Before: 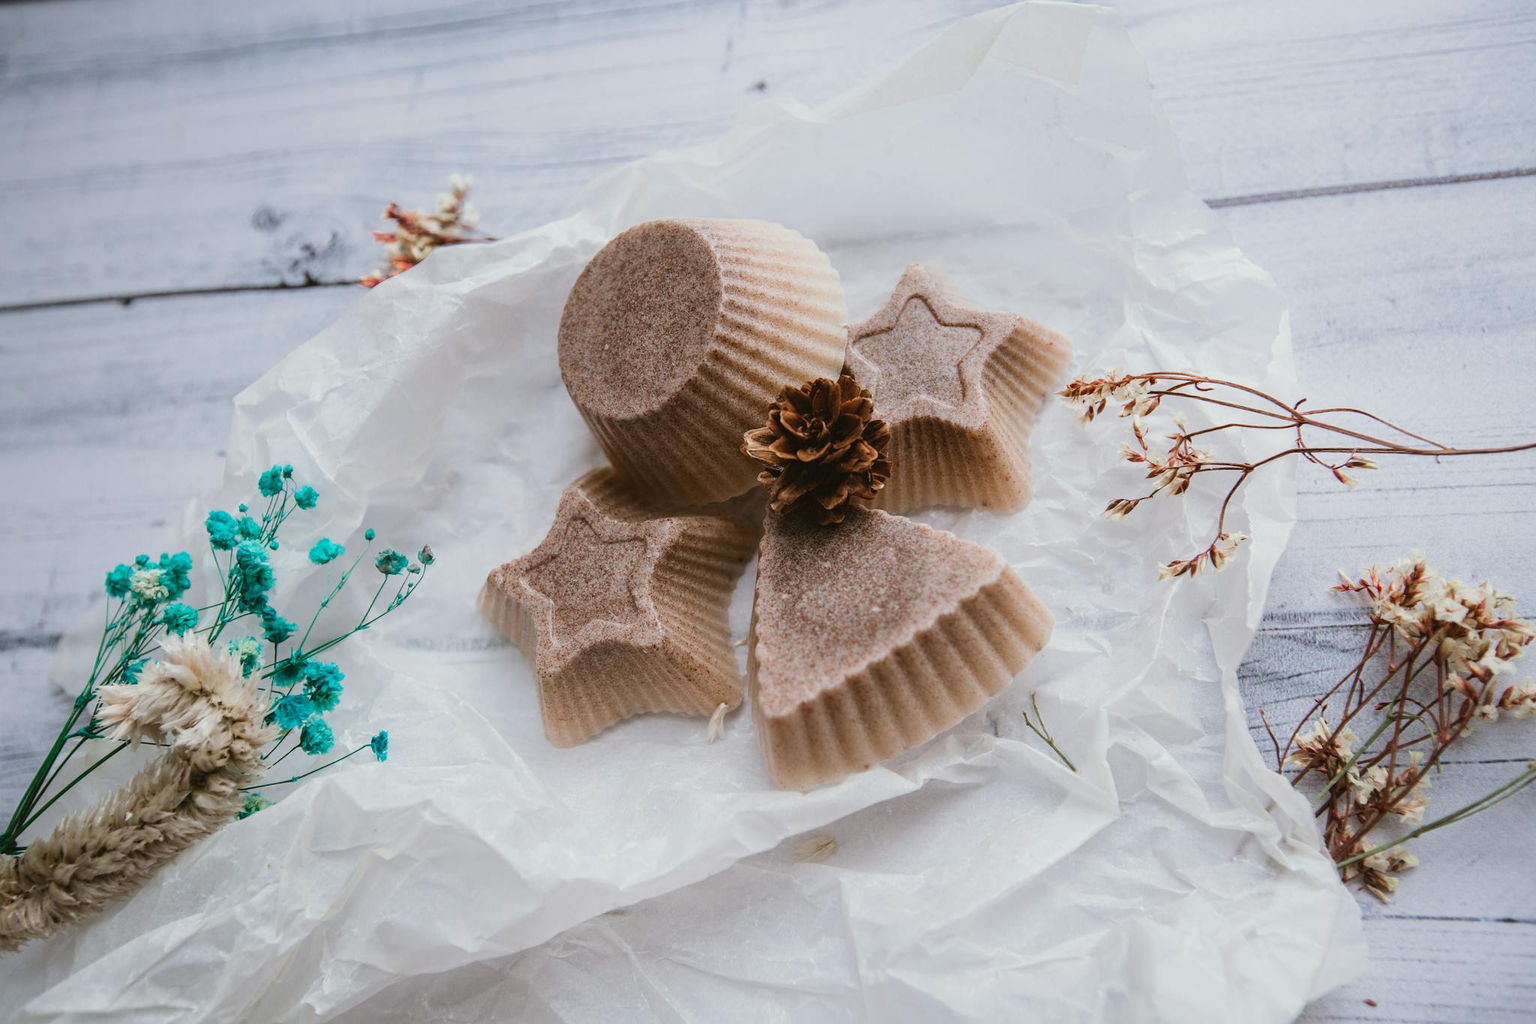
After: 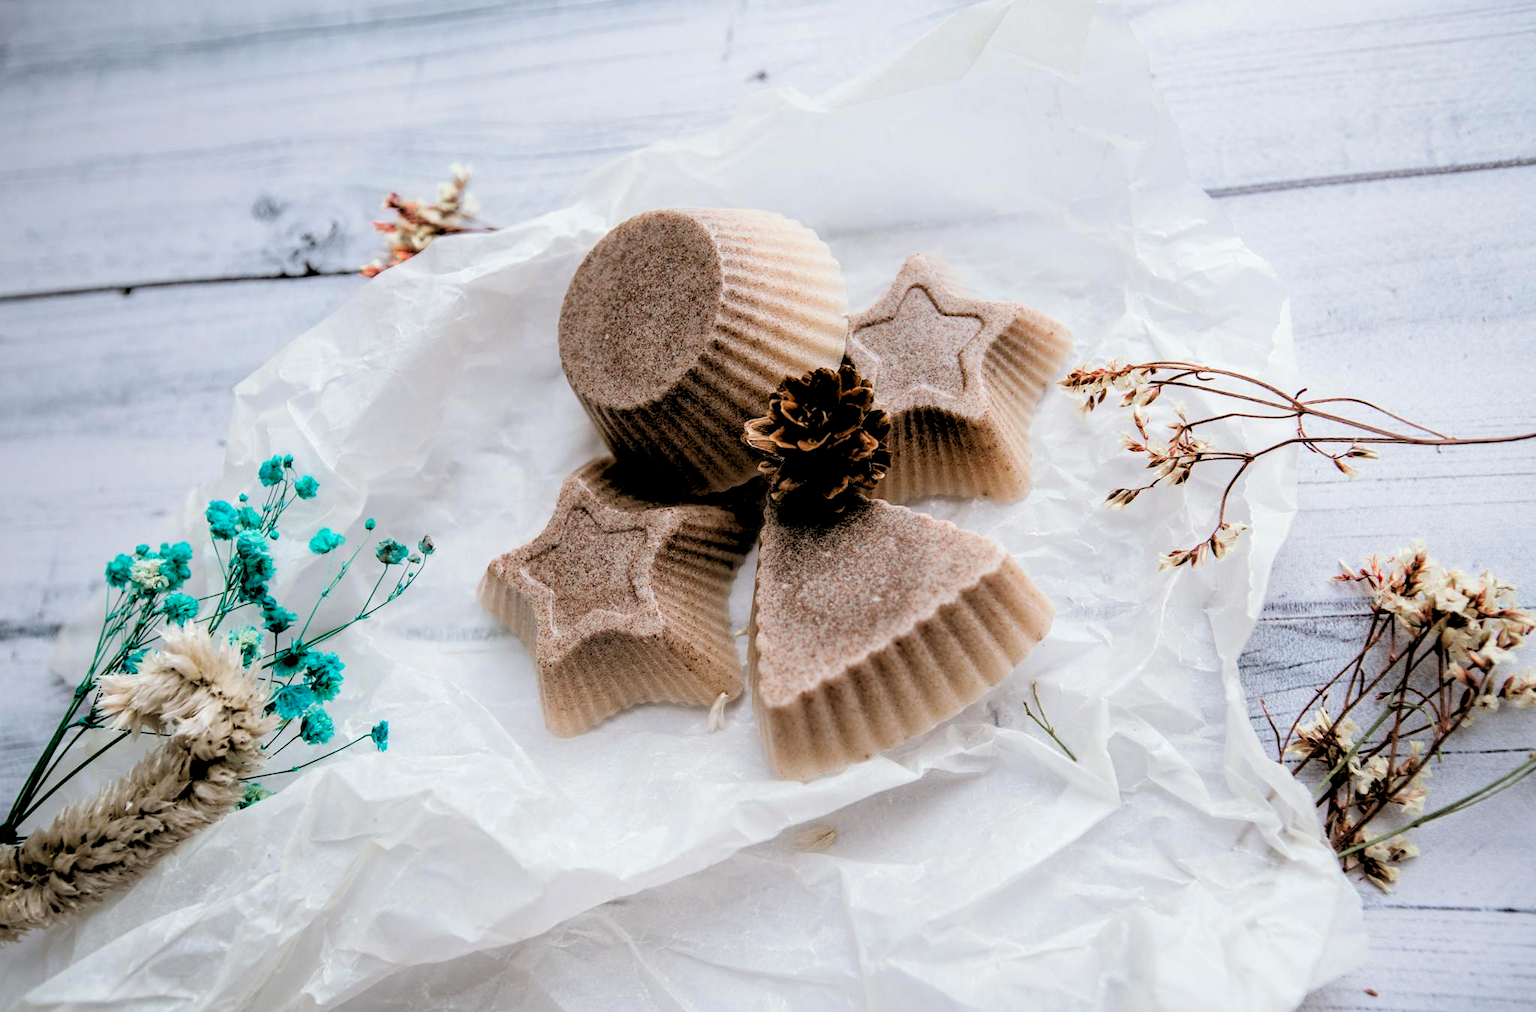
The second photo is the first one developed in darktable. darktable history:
crop: top 1.049%, right 0.001%
exposure: black level correction 0.007, exposure 0.159 EV, compensate highlight preservation false
rgb levels: levels [[0.029, 0.461, 0.922], [0, 0.5, 1], [0, 0.5, 1]]
tone equalizer: on, module defaults
